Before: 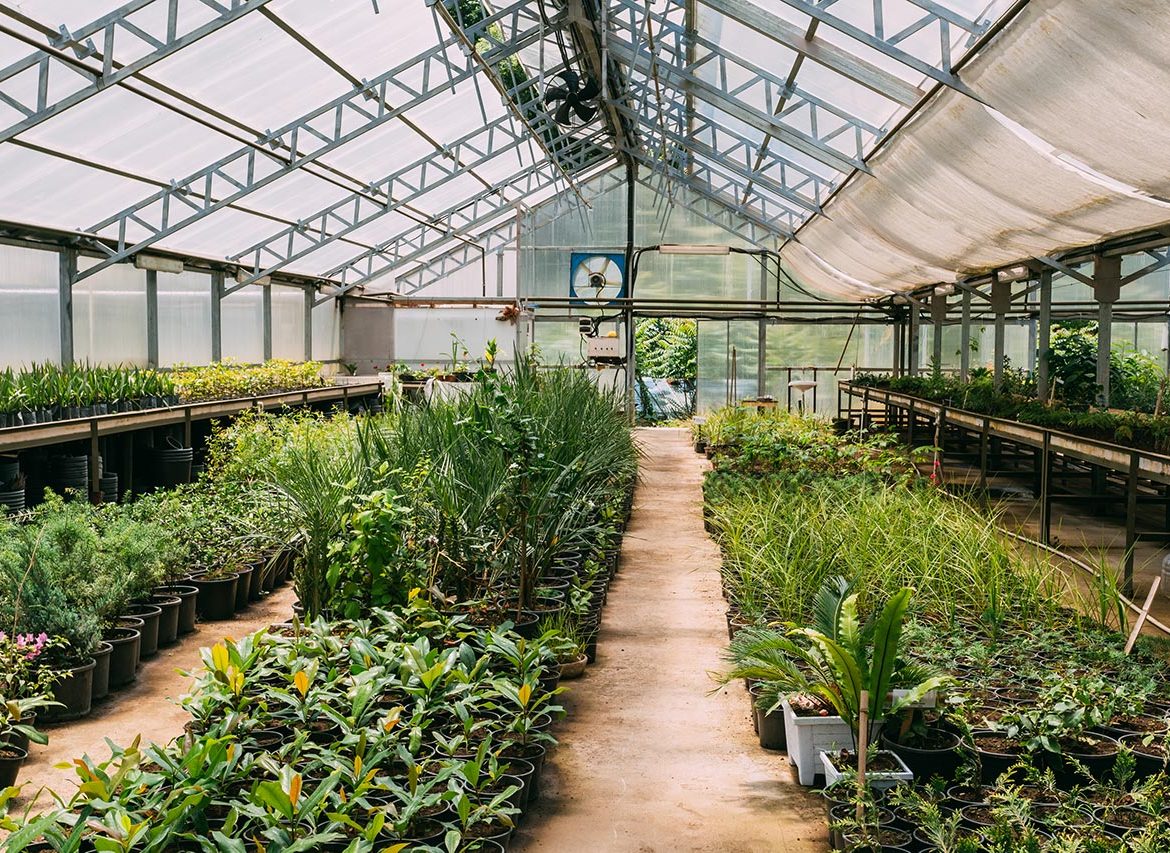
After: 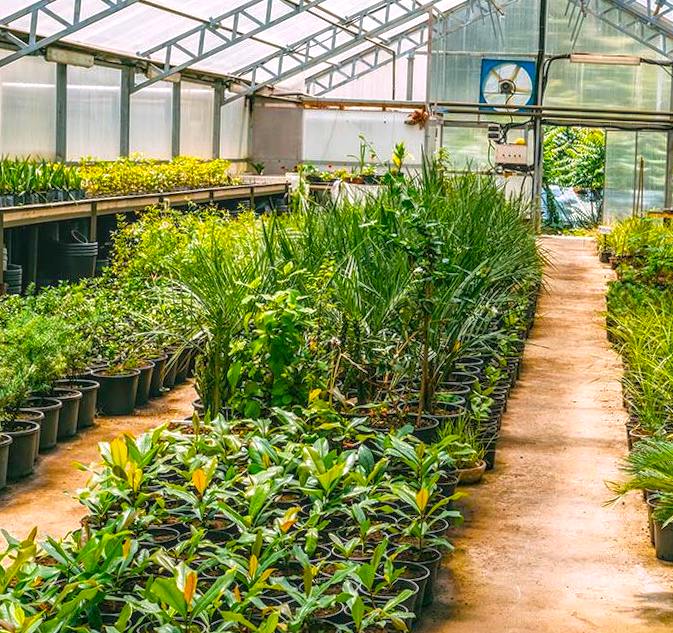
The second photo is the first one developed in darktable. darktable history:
local contrast: highlights 0%, shadows 0%, detail 133%
tone equalizer: -8 EV 0.25 EV, -7 EV 0.417 EV, -6 EV 0.417 EV, -5 EV 0.25 EV, -3 EV -0.25 EV, -2 EV -0.417 EV, -1 EV -0.417 EV, +0 EV -0.25 EV, edges refinement/feathering 500, mask exposure compensation -1.57 EV, preserve details guided filter
crop: left 8.966%, top 23.852%, right 34.699%, bottom 4.703%
white balance: emerald 1
exposure: black level correction 0, exposure 0.7 EV, compensate exposure bias true, compensate highlight preservation false
color balance rgb: linear chroma grading › global chroma 15%, perceptual saturation grading › global saturation 30%
rotate and perspective: rotation 1.72°, automatic cropping off
